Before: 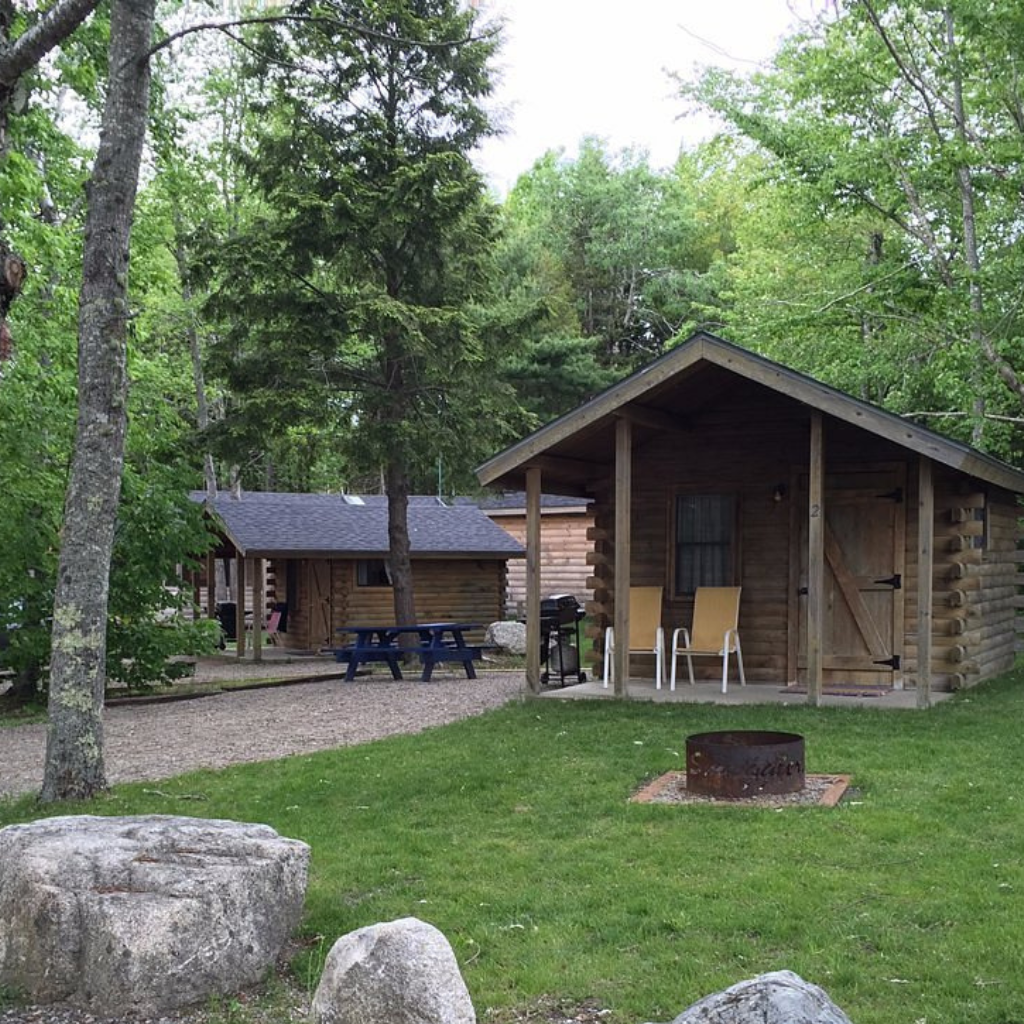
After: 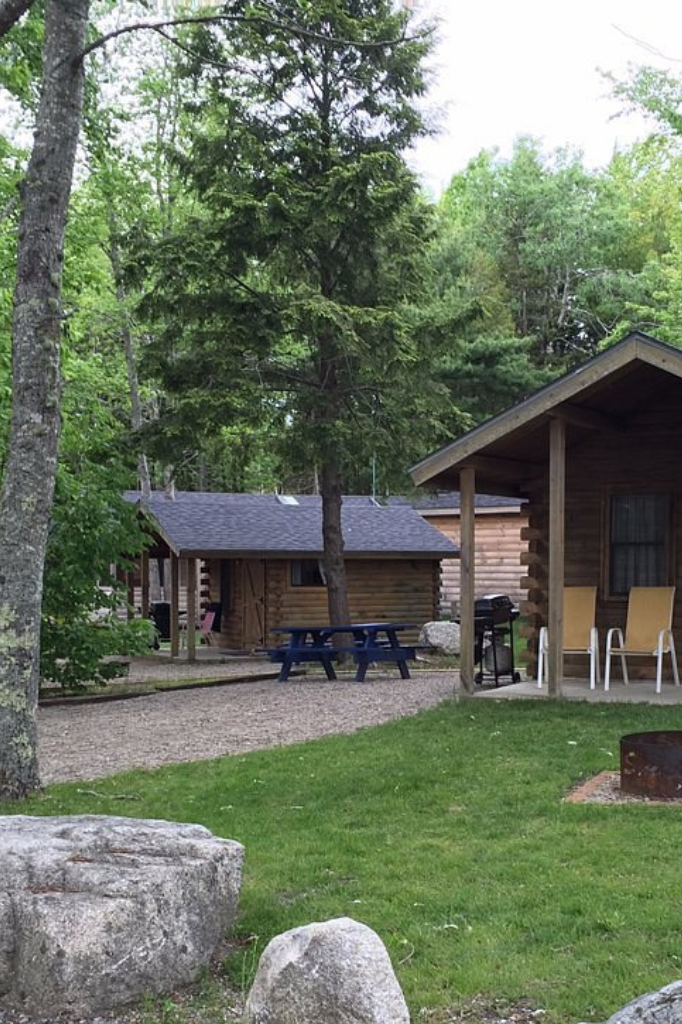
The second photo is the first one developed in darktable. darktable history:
crop and rotate: left 6.515%, right 26.824%
